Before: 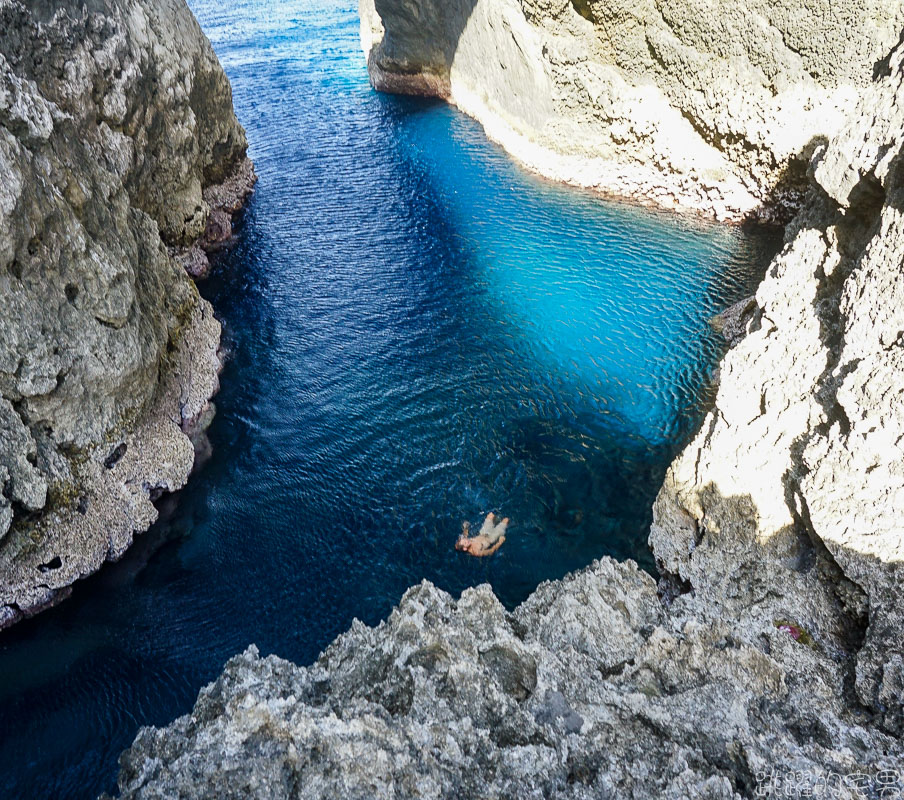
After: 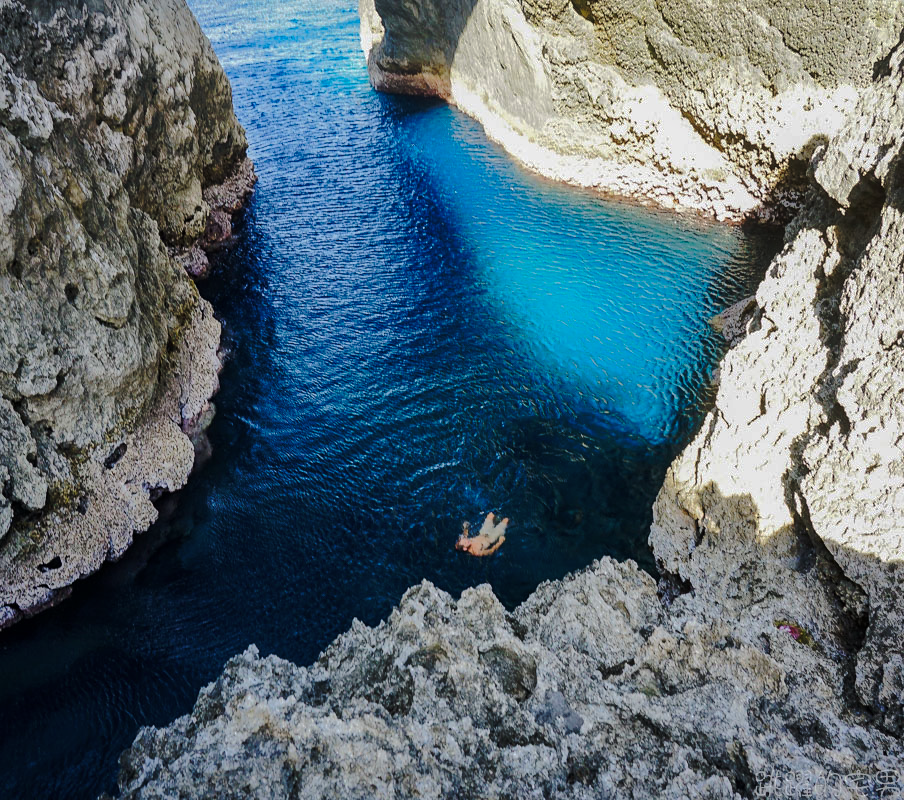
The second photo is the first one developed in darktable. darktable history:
shadows and highlights: shadows 25.61, highlights -71.32
base curve: curves: ch0 [(0, 0) (0.073, 0.04) (0.157, 0.139) (0.492, 0.492) (0.758, 0.758) (1, 1)], preserve colors none
